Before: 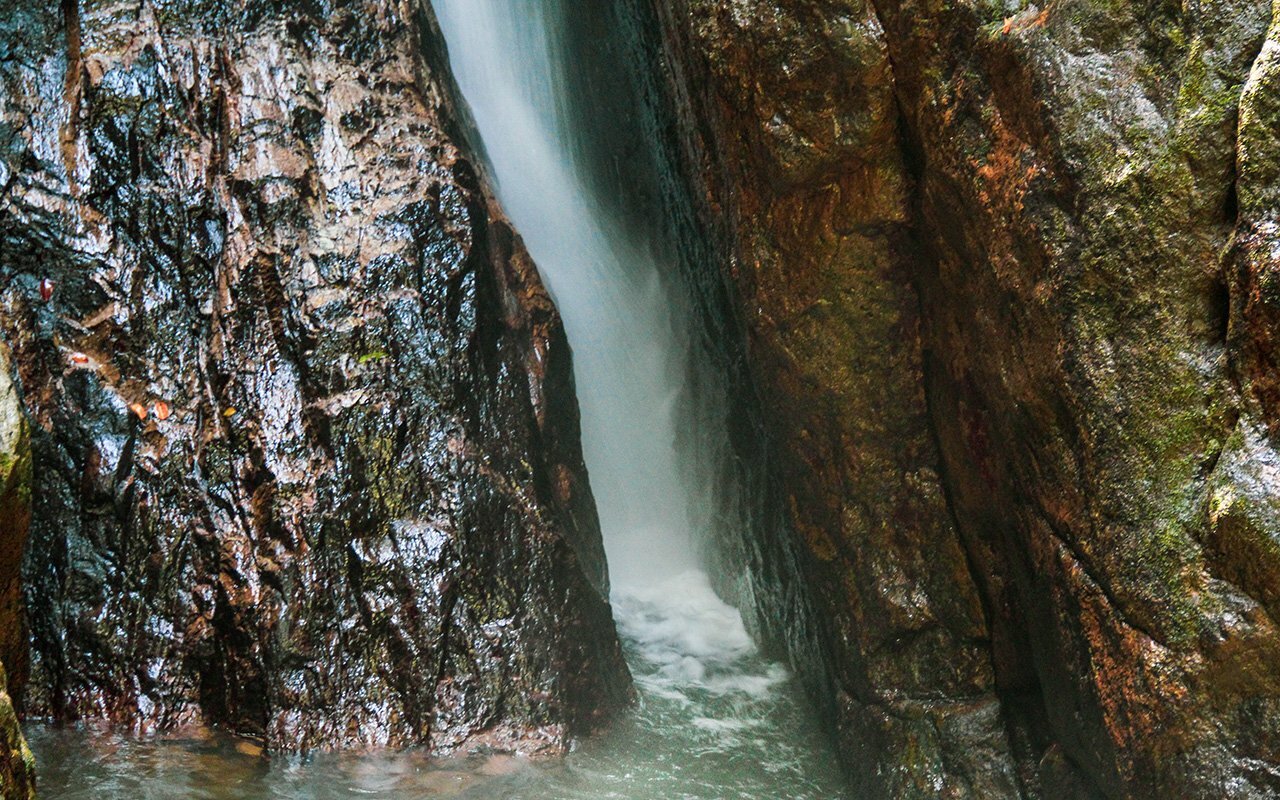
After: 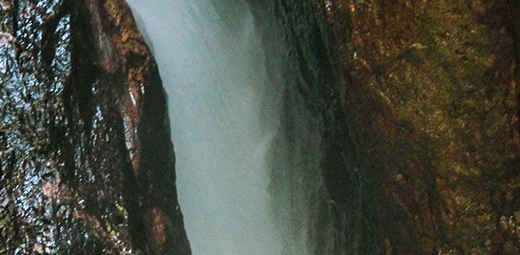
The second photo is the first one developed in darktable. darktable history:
crop: left 31.701%, top 32.119%, right 27.596%, bottom 35.947%
exposure: compensate exposure bias true, compensate highlight preservation false
